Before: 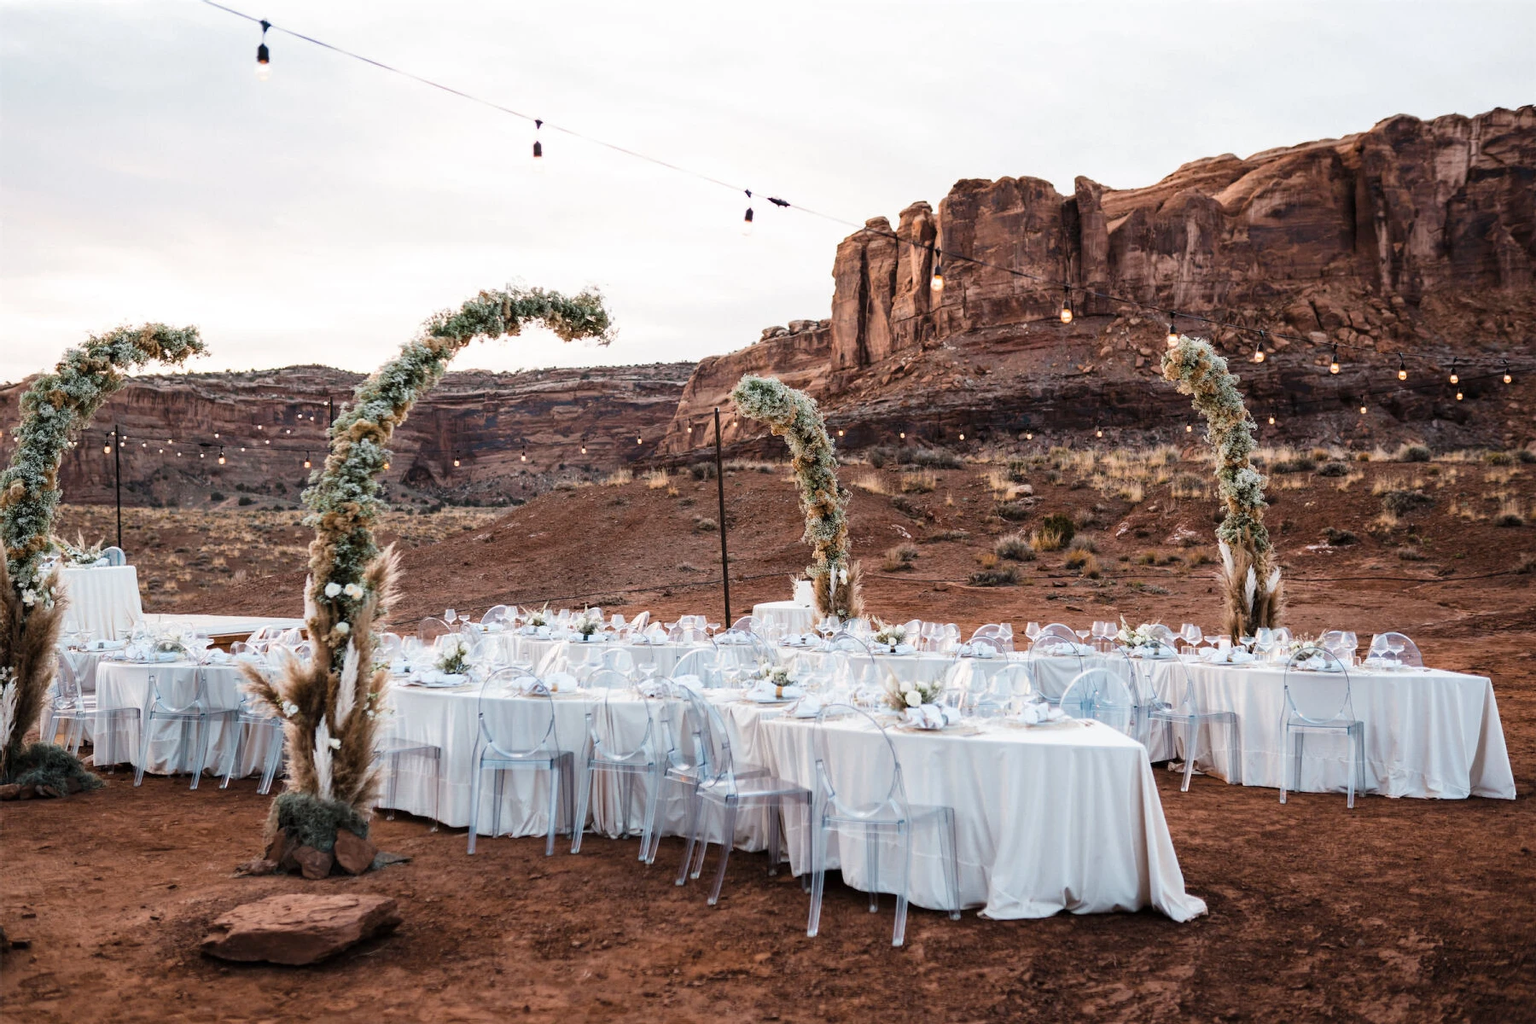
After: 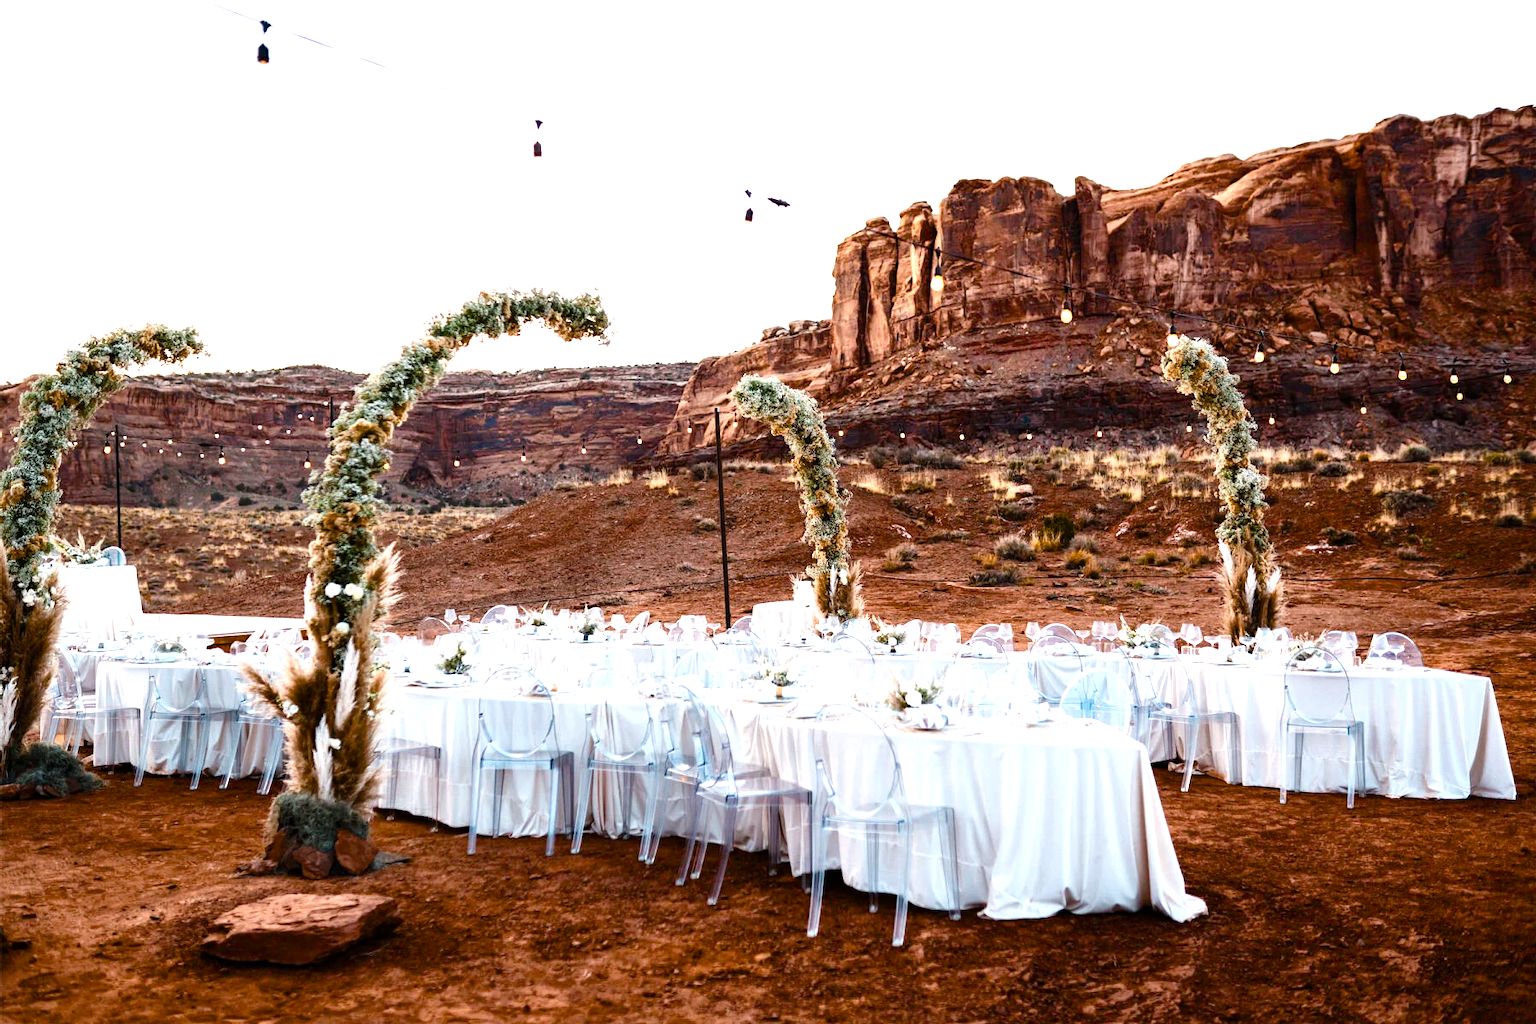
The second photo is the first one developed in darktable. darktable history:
color balance rgb: linear chroma grading › global chroma 49.35%, perceptual saturation grading › global saturation 0.08%, perceptual saturation grading › highlights -25.914%, perceptual saturation grading › shadows 29.513%, global vibrance 9.312%, contrast 14.704%, saturation formula JzAzBz (2021)
exposure: exposure 0.4 EV, compensate highlight preservation false
